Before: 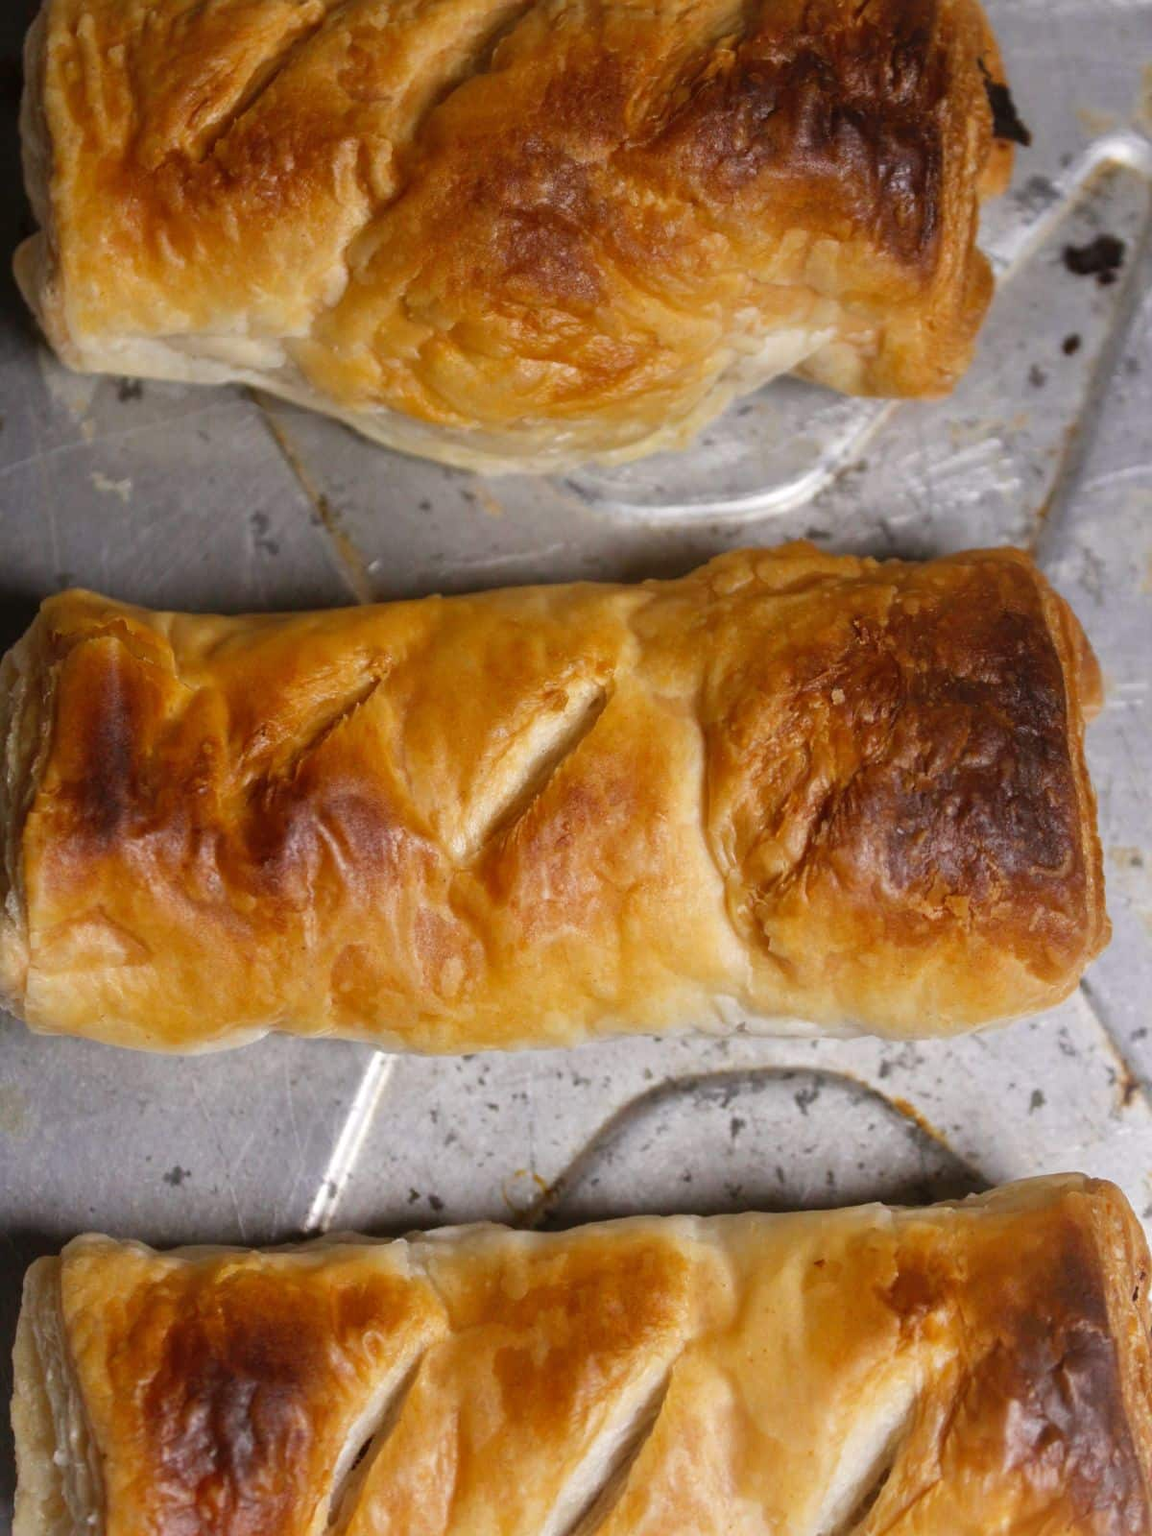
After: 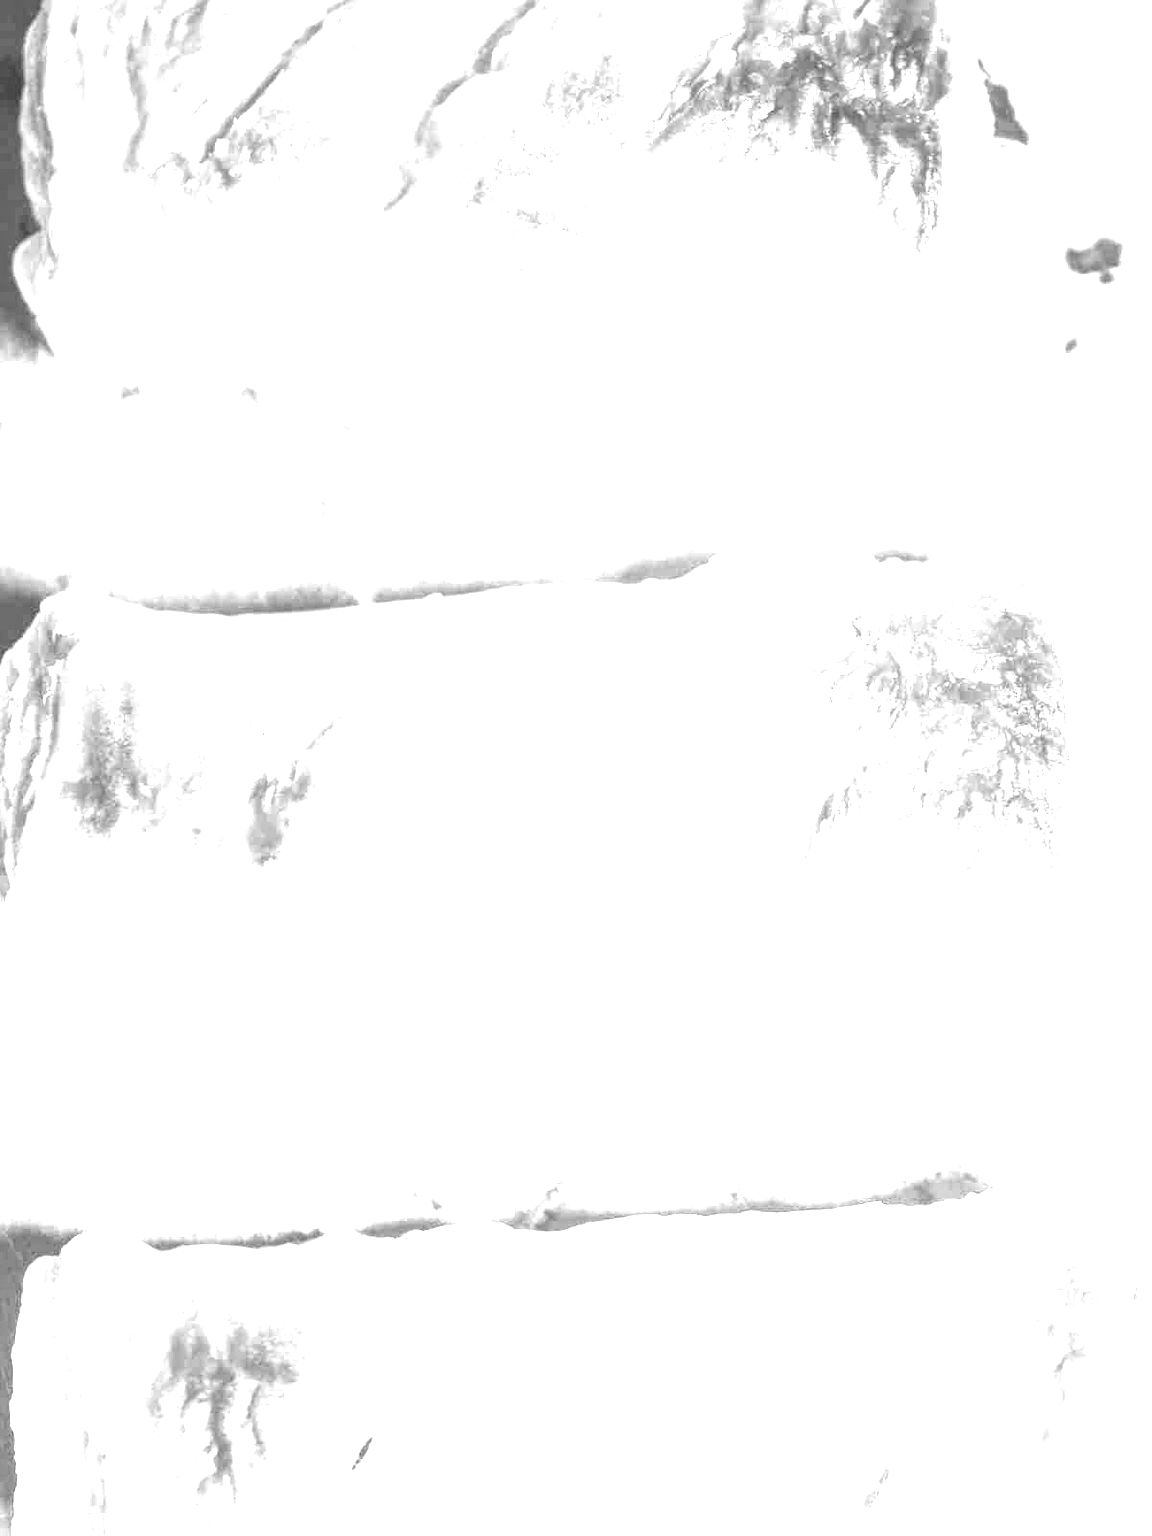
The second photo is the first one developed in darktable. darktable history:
vignetting: fall-off radius 60.92%
monochrome: a 73.58, b 64.21
local contrast: highlights 61%, detail 143%, midtone range 0.428
exposure: black level correction 0, exposure 4 EV, compensate exposure bias true, compensate highlight preservation false
